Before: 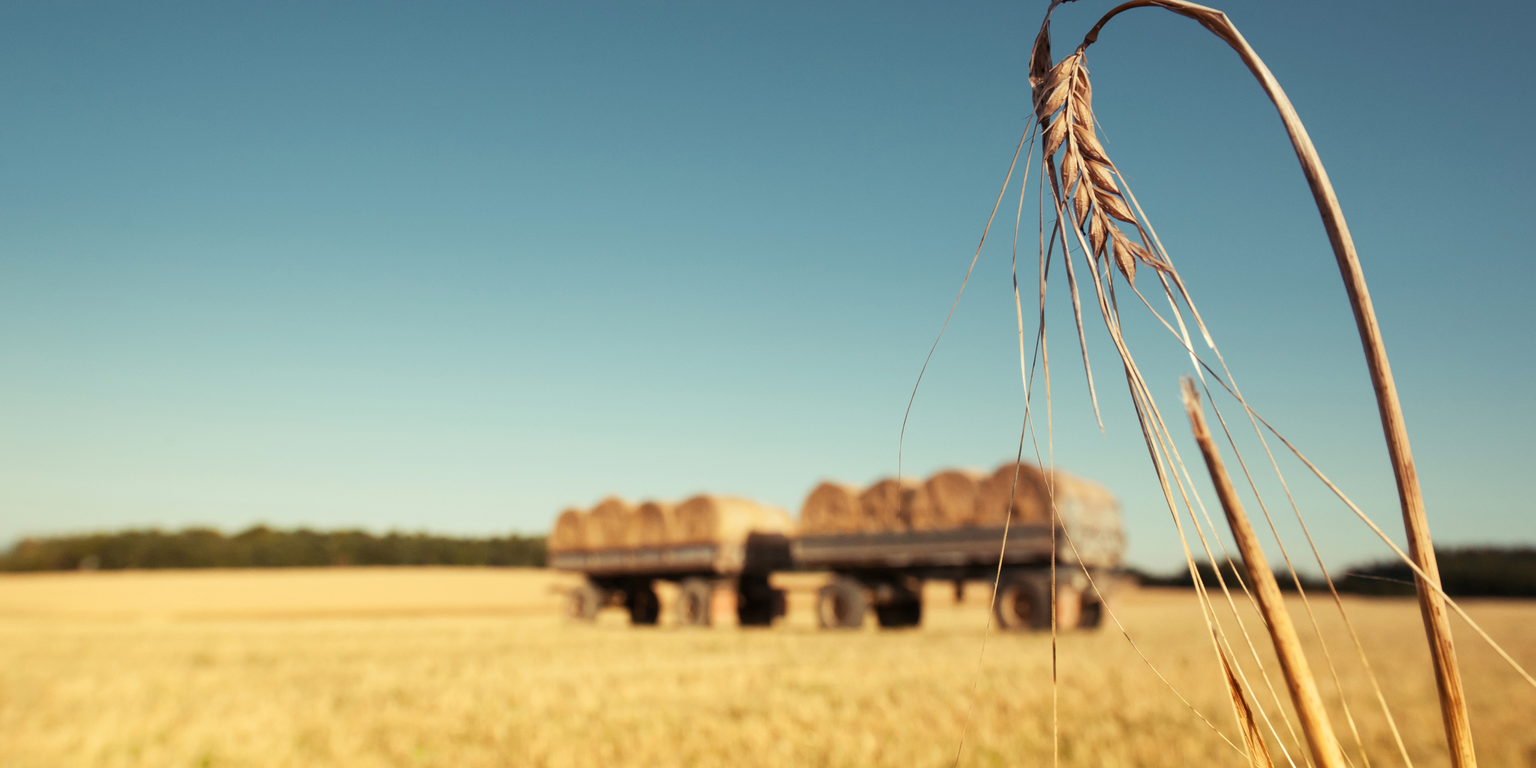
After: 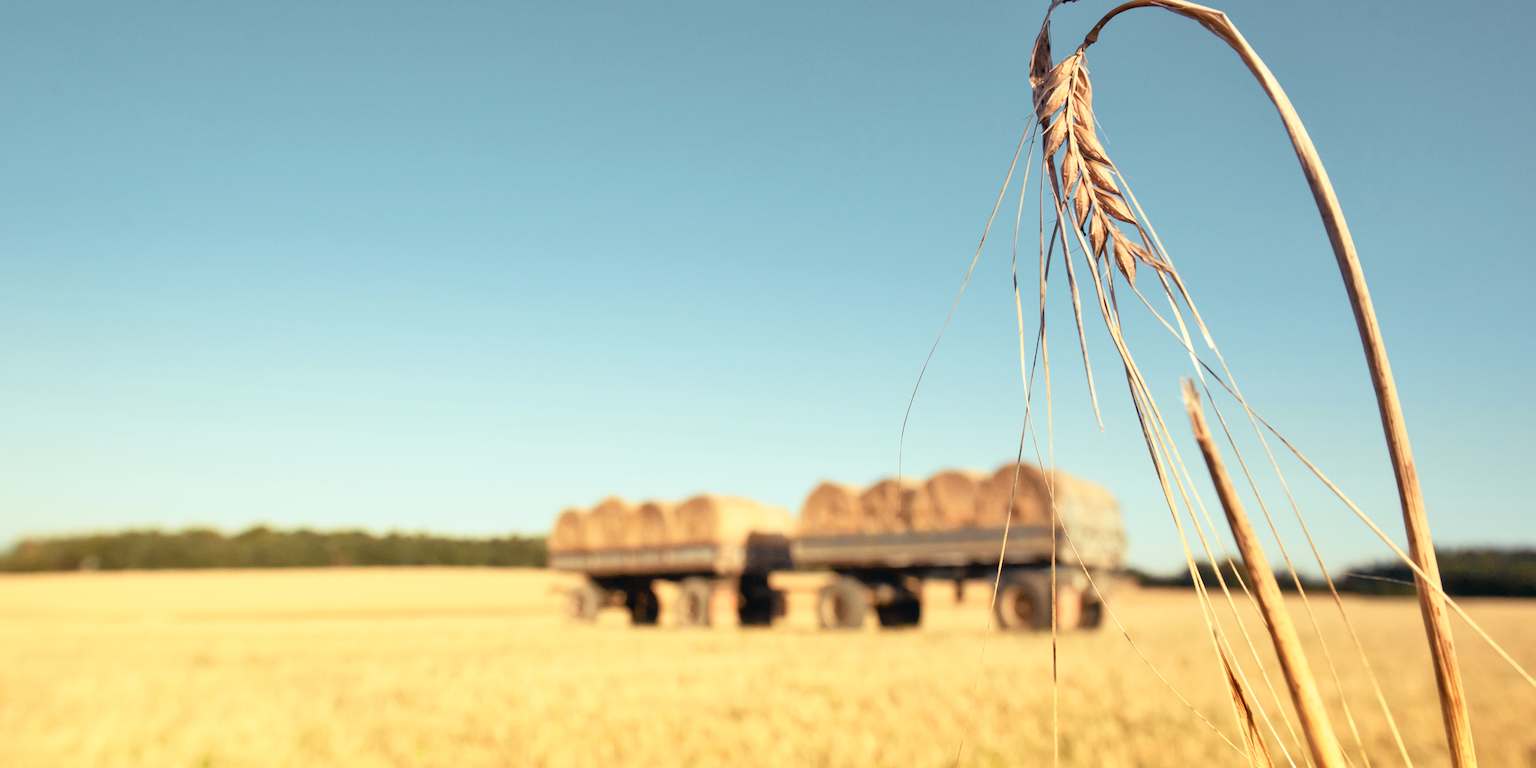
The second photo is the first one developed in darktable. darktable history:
tone curve: curves: ch0 [(0, 0.023) (0.087, 0.065) (0.184, 0.168) (0.45, 0.54) (0.57, 0.683) (0.722, 0.825) (0.877, 0.948) (1, 1)]; ch1 [(0, 0) (0.388, 0.369) (0.44, 0.44) (0.489, 0.481) (0.534, 0.528) (0.657, 0.655) (1, 1)]; ch2 [(0, 0) (0.353, 0.317) (0.408, 0.427) (0.472, 0.46) (0.5, 0.488) (0.537, 0.518) (0.576, 0.592) (0.625, 0.631) (1, 1)], color space Lab, independent channels, preserve colors none
tone equalizer: -7 EV 0.153 EV, -6 EV 0.634 EV, -5 EV 1.19 EV, -4 EV 1.31 EV, -3 EV 1.14 EV, -2 EV 0.6 EV, -1 EV 0.157 EV
